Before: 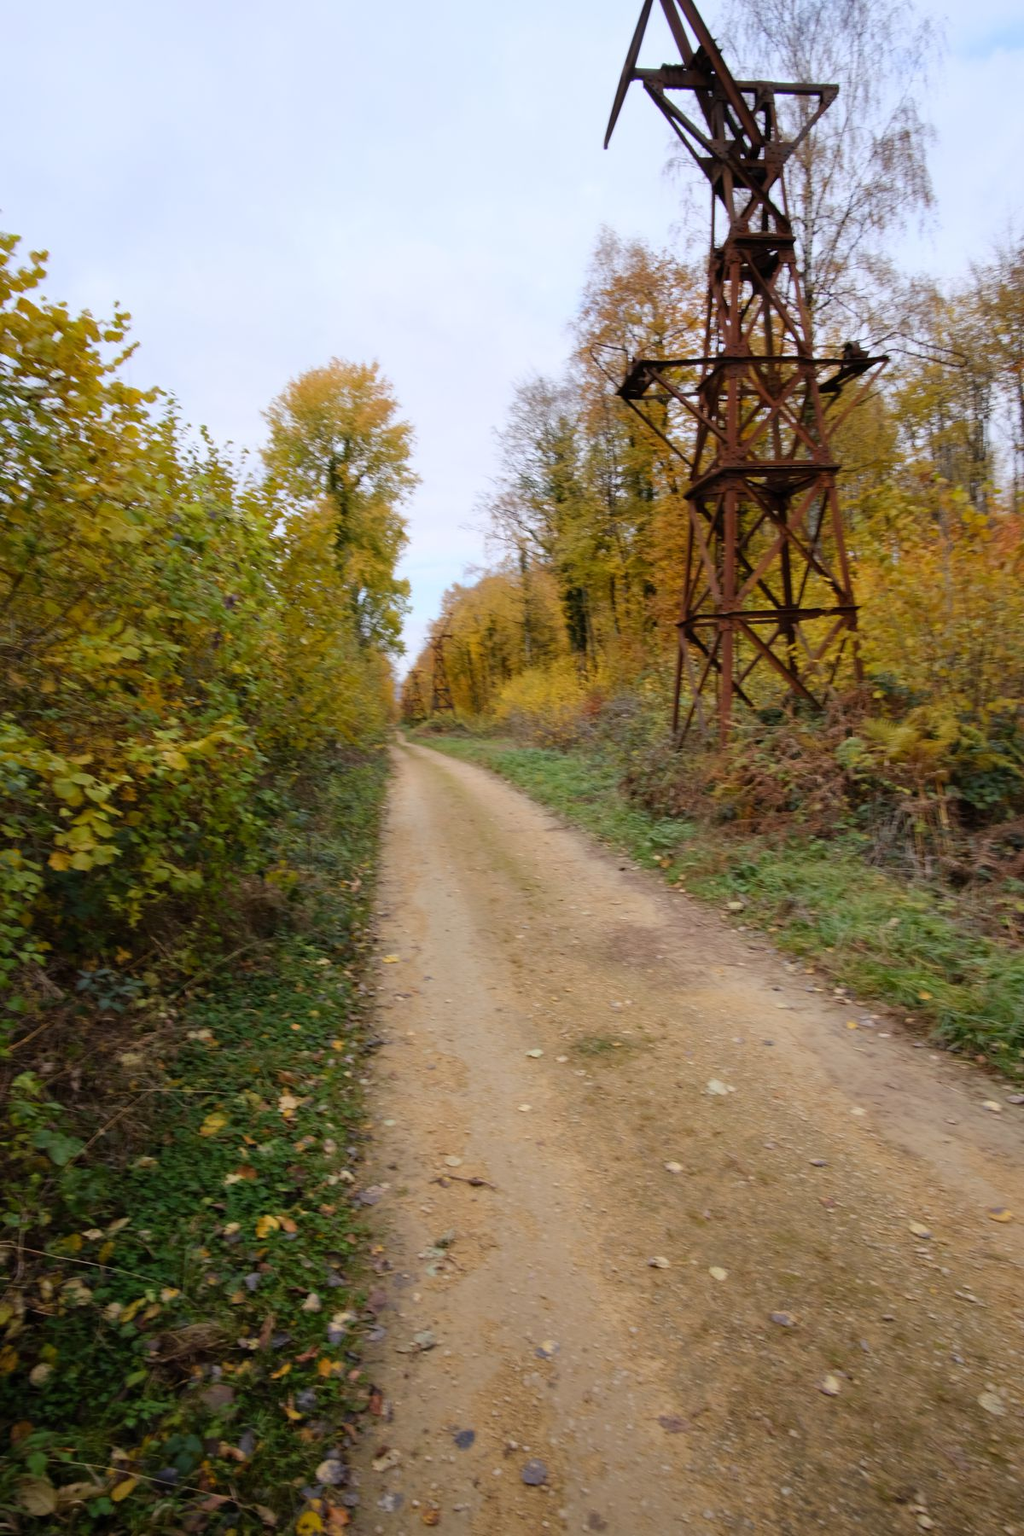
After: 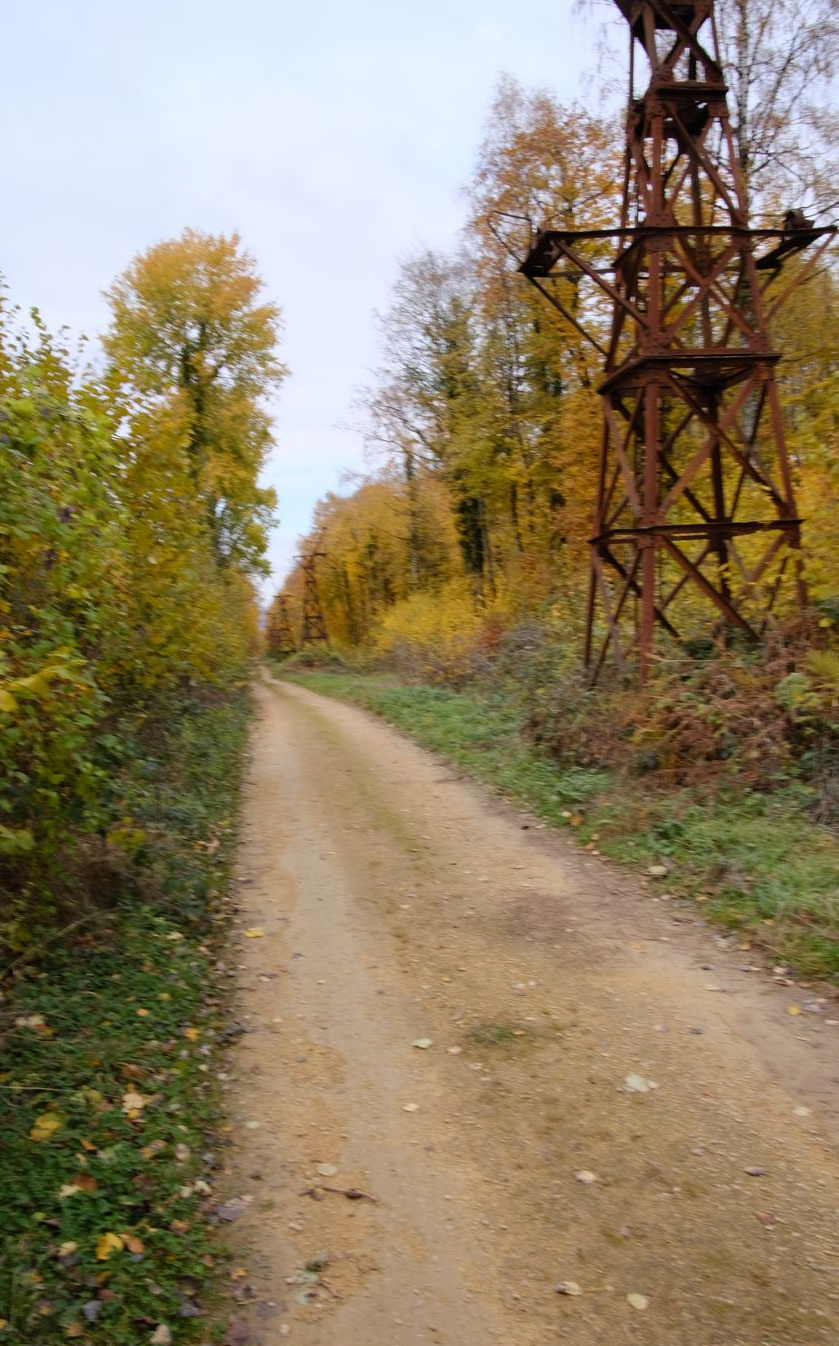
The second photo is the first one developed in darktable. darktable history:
crop and rotate: left 17.046%, top 10.659%, right 12.989%, bottom 14.553%
